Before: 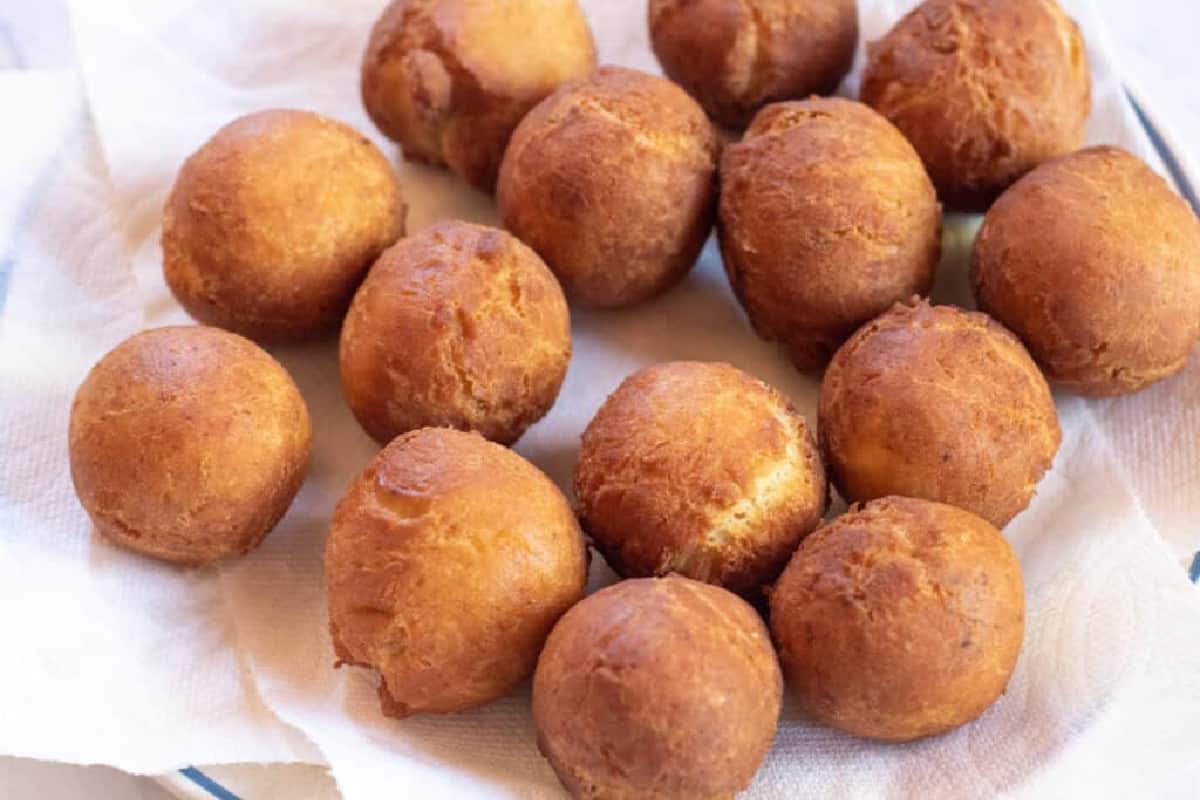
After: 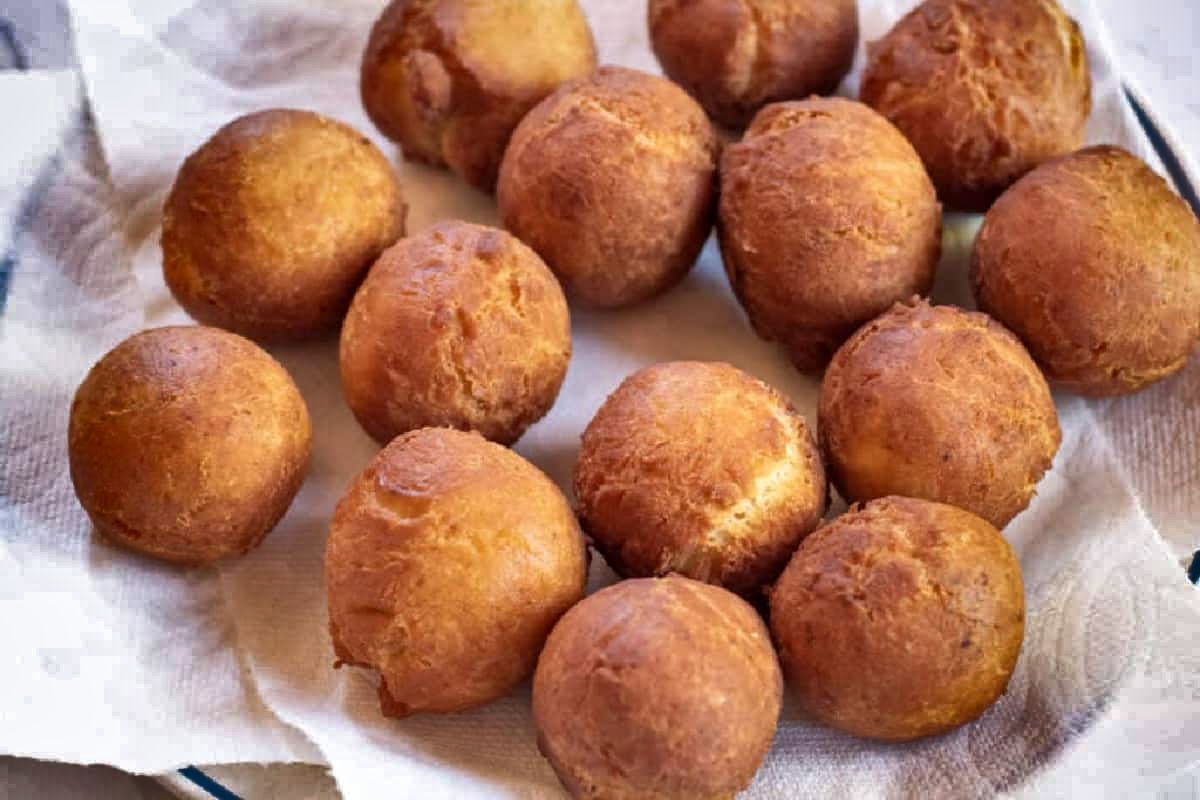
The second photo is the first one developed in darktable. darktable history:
shadows and highlights: shadows 20.91, highlights -82.73, soften with gaussian
local contrast: mode bilateral grid, contrast 28, coarseness 16, detail 115%, midtone range 0.2
